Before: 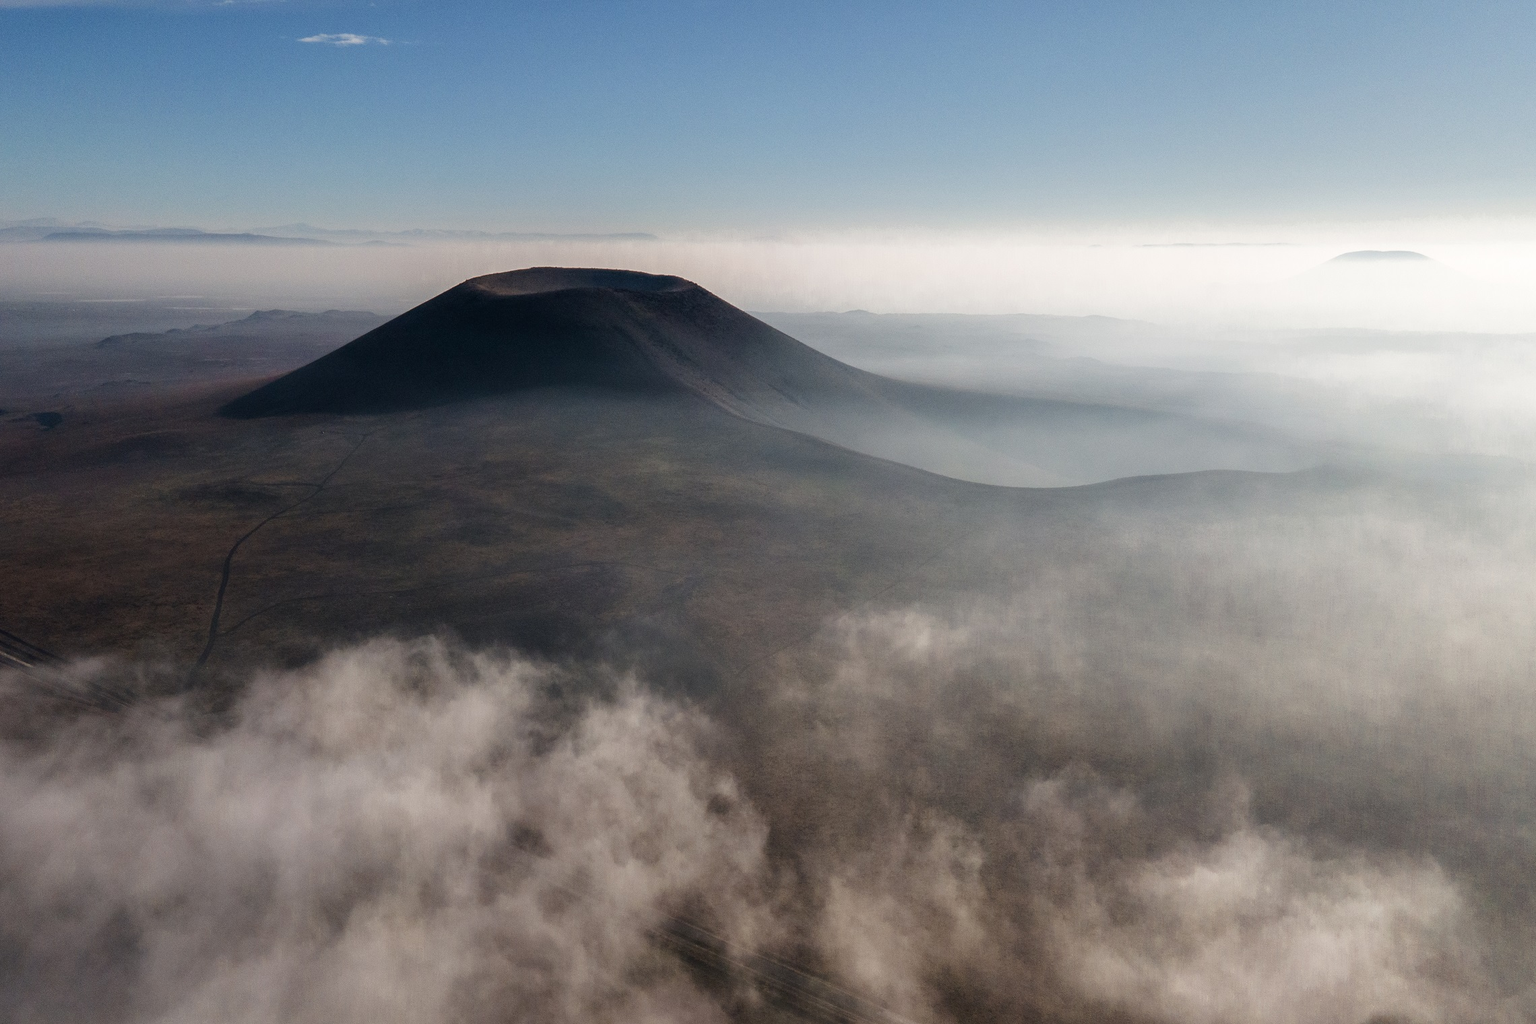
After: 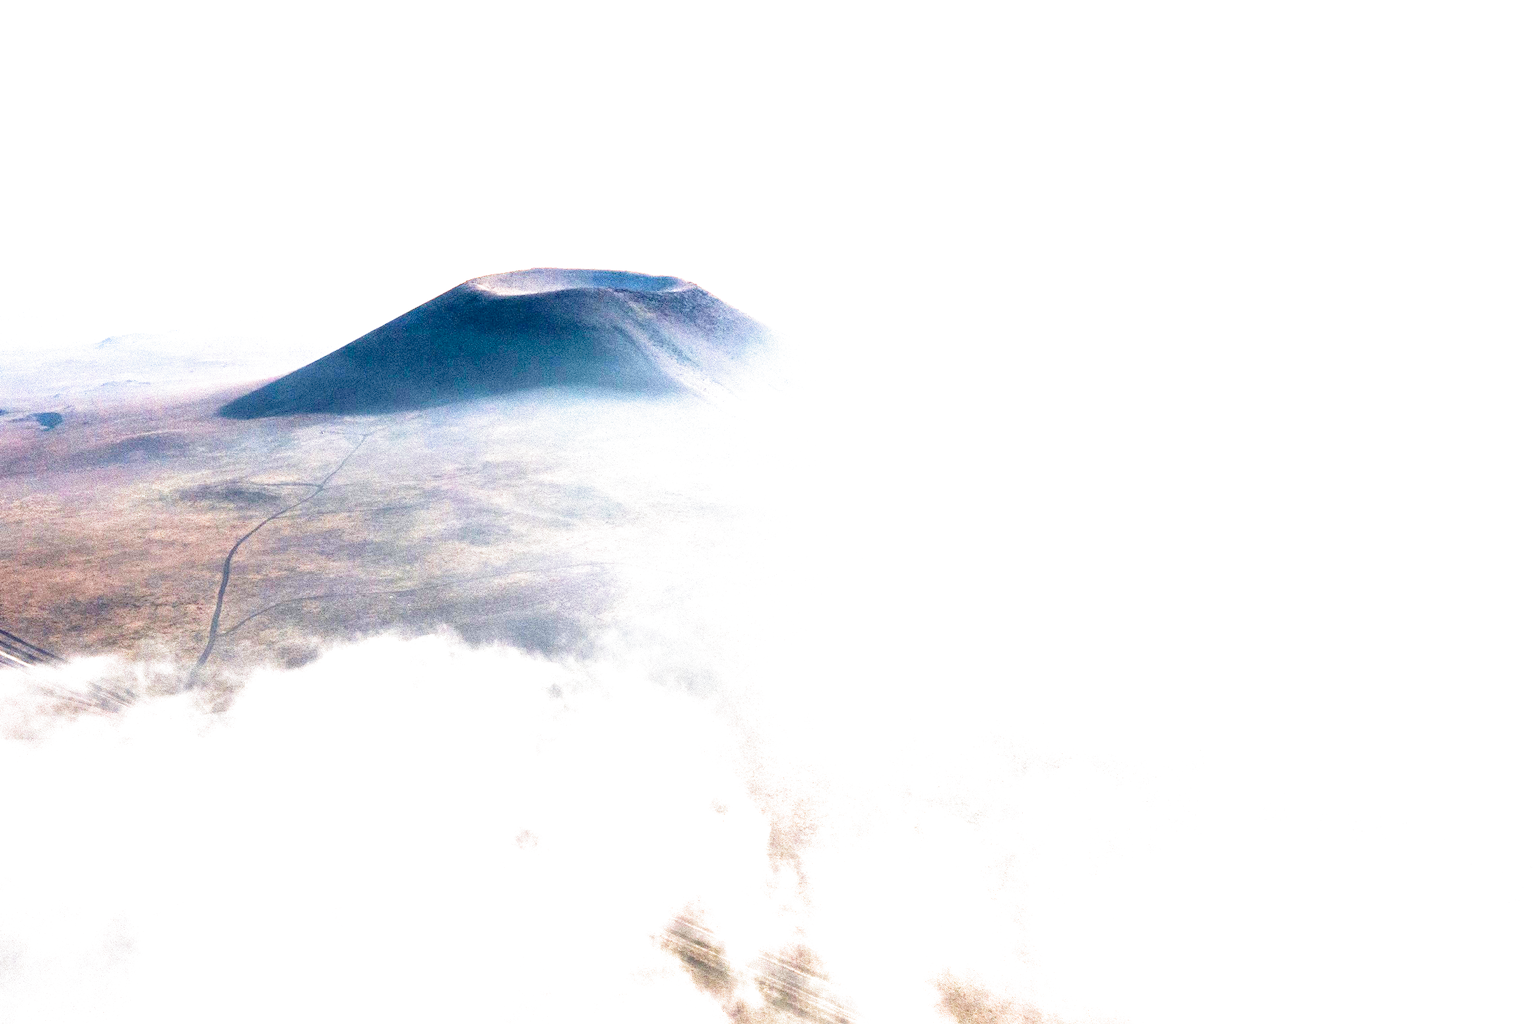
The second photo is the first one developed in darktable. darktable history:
exposure: black level correction 0.001, exposure 2.607 EV, compensate exposure bias true, compensate highlight preservation false
tone equalizer: on, module defaults
filmic rgb: middle gray luminance 8.8%, black relative exposure -6.3 EV, white relative exposure 2.7 EV, threshold 6 EV, target black luminance 0%, hardness 4.74, latitude 73.47%, contrast 1.332, shadows ↔ highlights balance 10.13%, add noise in highlights 0, preserve chrominance no, color science v3 (2019), use custom middle-gray values true, iterations of high-quality reconstruction 0, contrast in highlights soft, enable highlight reconstruction true
